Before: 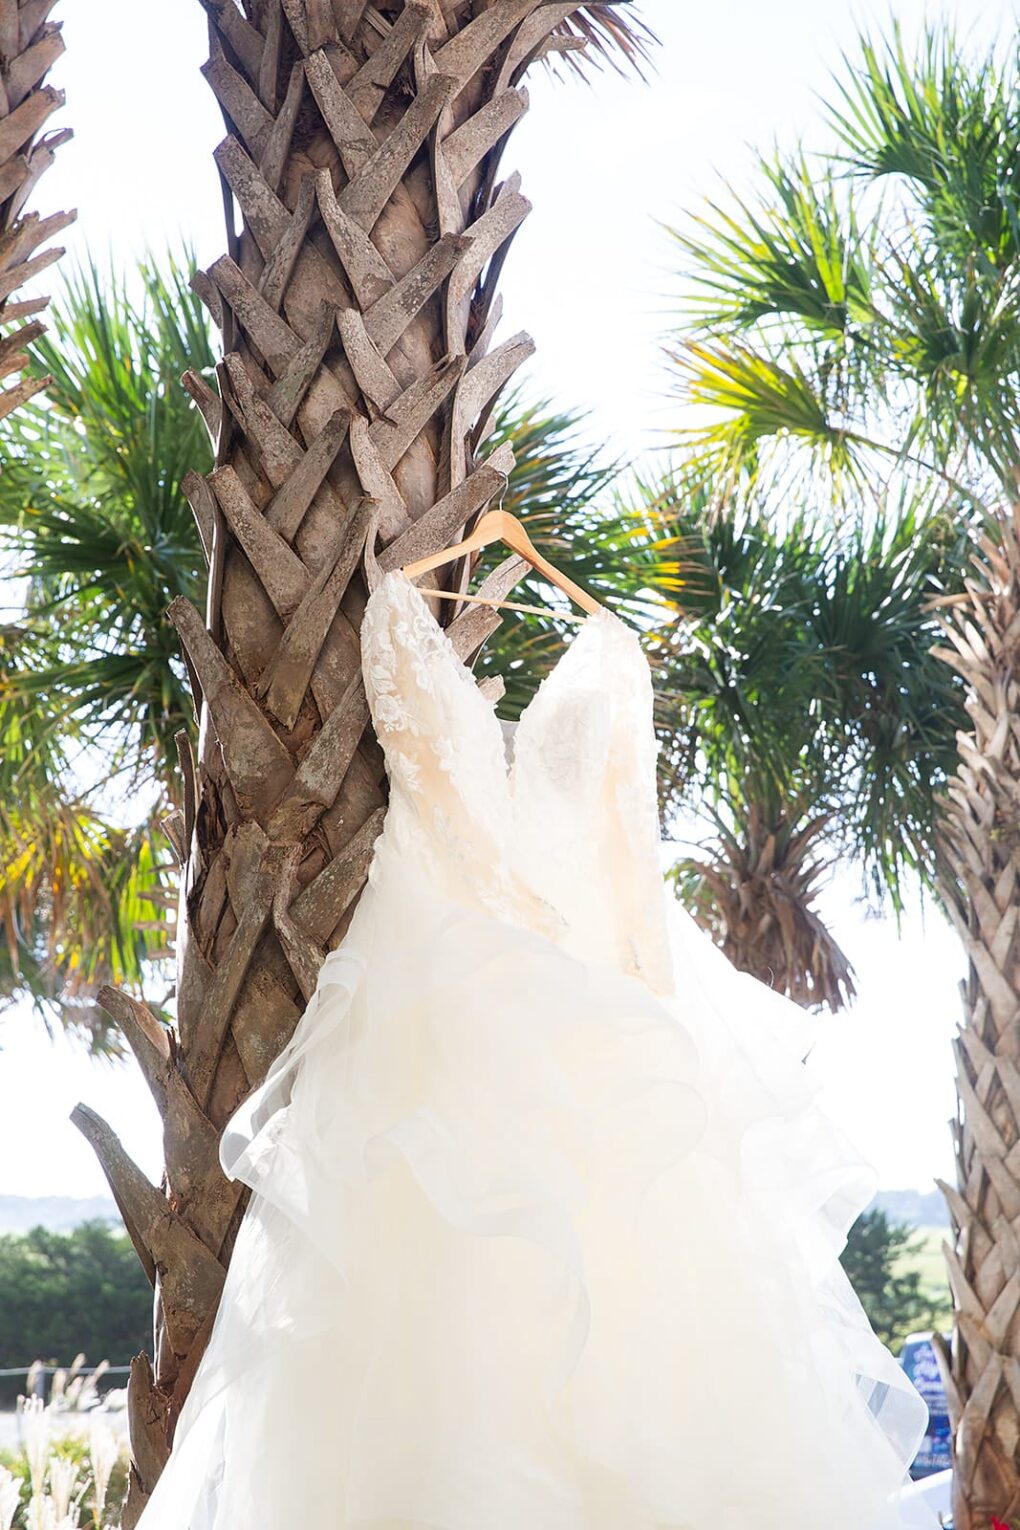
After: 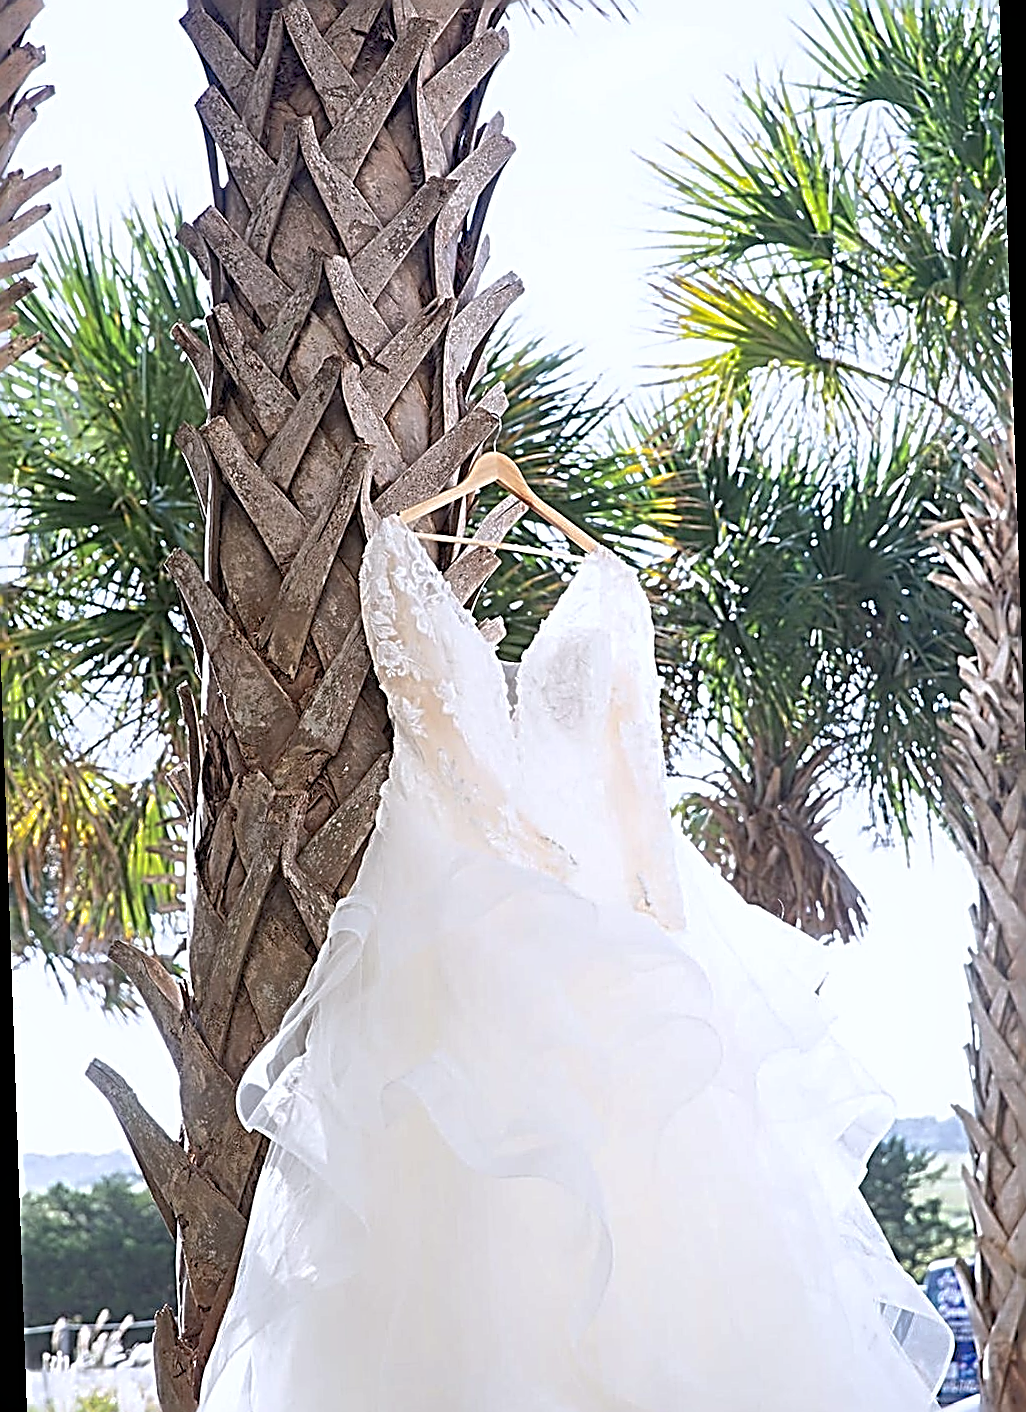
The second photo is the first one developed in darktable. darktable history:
shadows and highlights: on, module defaults
rotate and perspective: rotation -2°, crop left 0.022, crop right 0.978, crop top 0.049, crop bottom 0.951
contrast equalizer: octaves 7, y [[0.6 ×6], [0.55 ×6], [0 ×6], [0 ×6], [0 ×6]], mix -0.1
contrast brightness saturation: contrast 0.11, saturation -0.17
color calibration: illuminant as shot in camera, x 0.358, y 0.373, temperature 4628.91 K
sharpen: radius 3.158, amount 1.731
